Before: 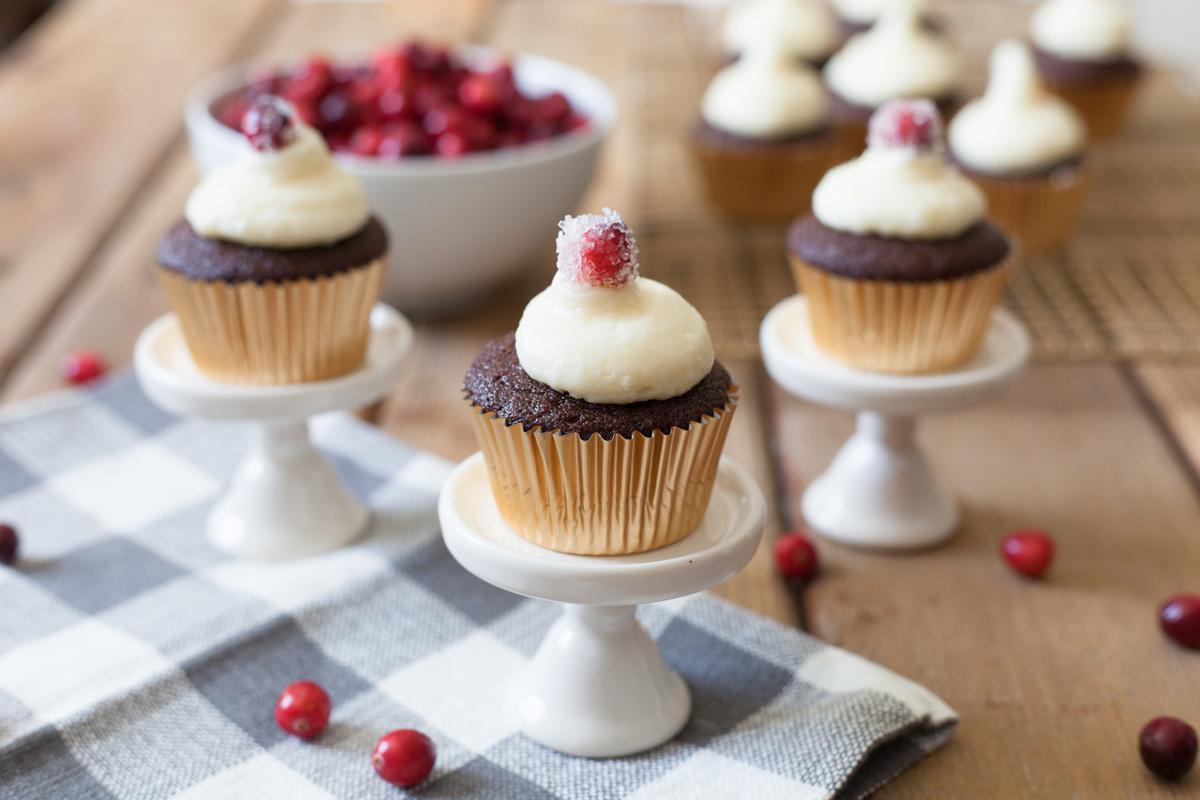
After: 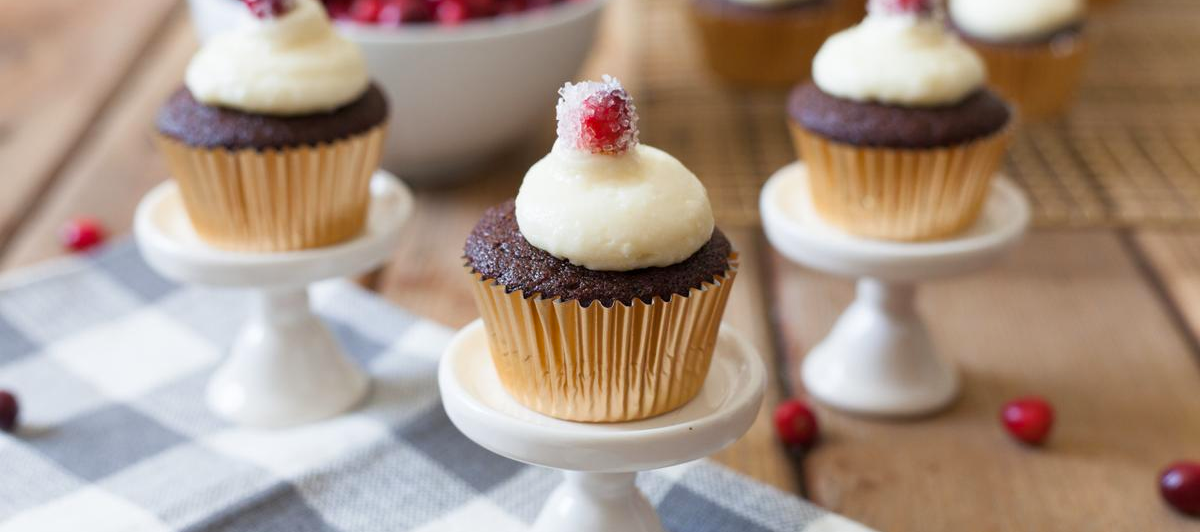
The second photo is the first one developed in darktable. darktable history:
crop: top 16.727%, bottom 16.727%
color balance rgb: shadows fall-off 101%, linear chroma grading › mid-tones 7.63%, perceptual saturation grading › mid-tones 11.68%, mask middle-gray fulcrum 22.45%, global vibrance 10.11%, saturation formula JzAzBz (2021)
